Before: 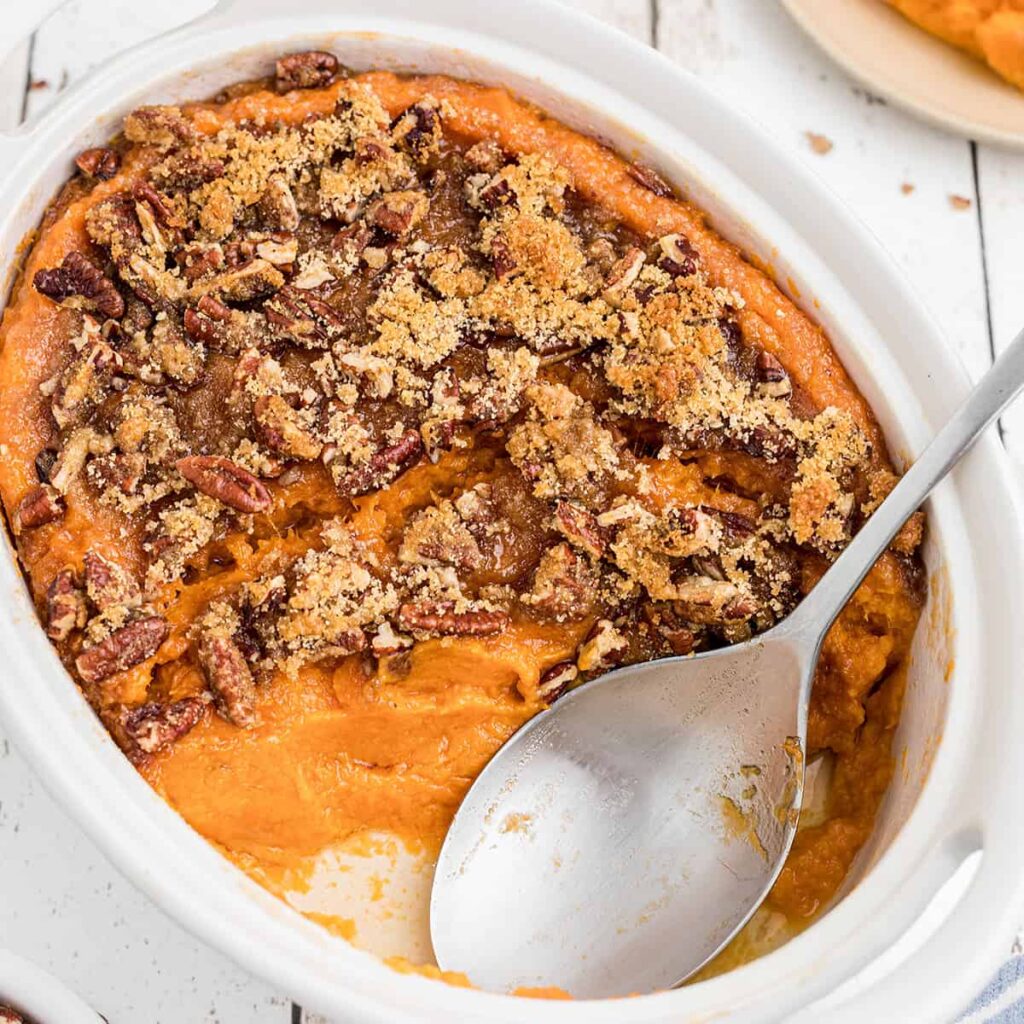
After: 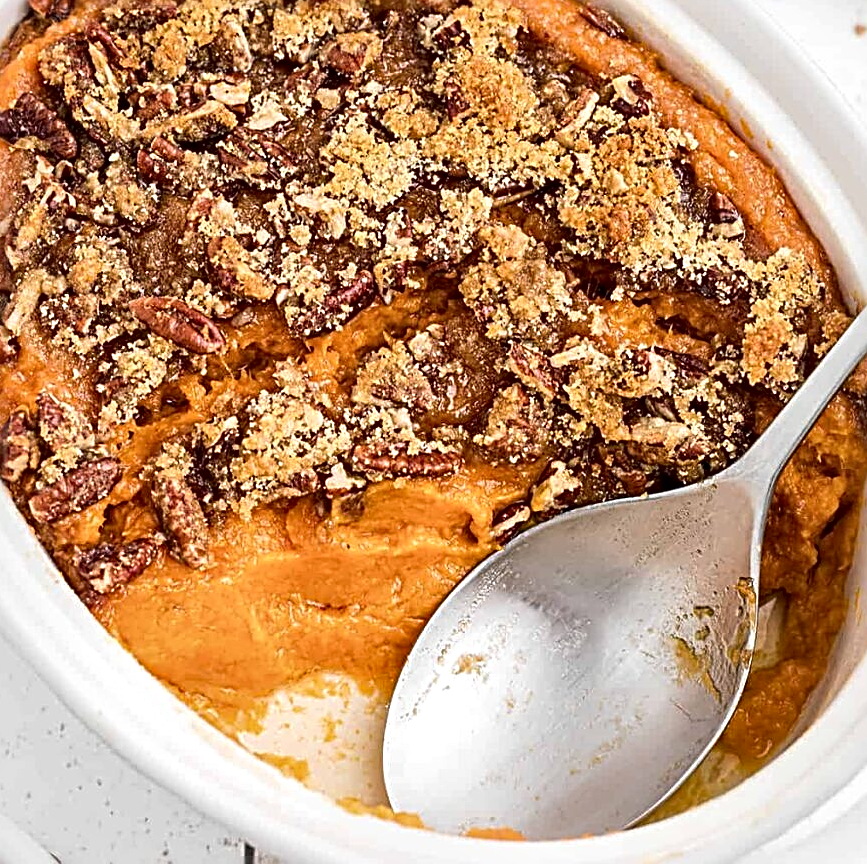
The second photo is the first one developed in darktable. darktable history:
sharpen: radius 3.061, amount 0.762
local contrast: mode bilateral grid, contrast 25, coarseness 60, detail 152%, midtone range 0.2
crop and rotate: left 4.643%, top 15.552%, right 10.66%
